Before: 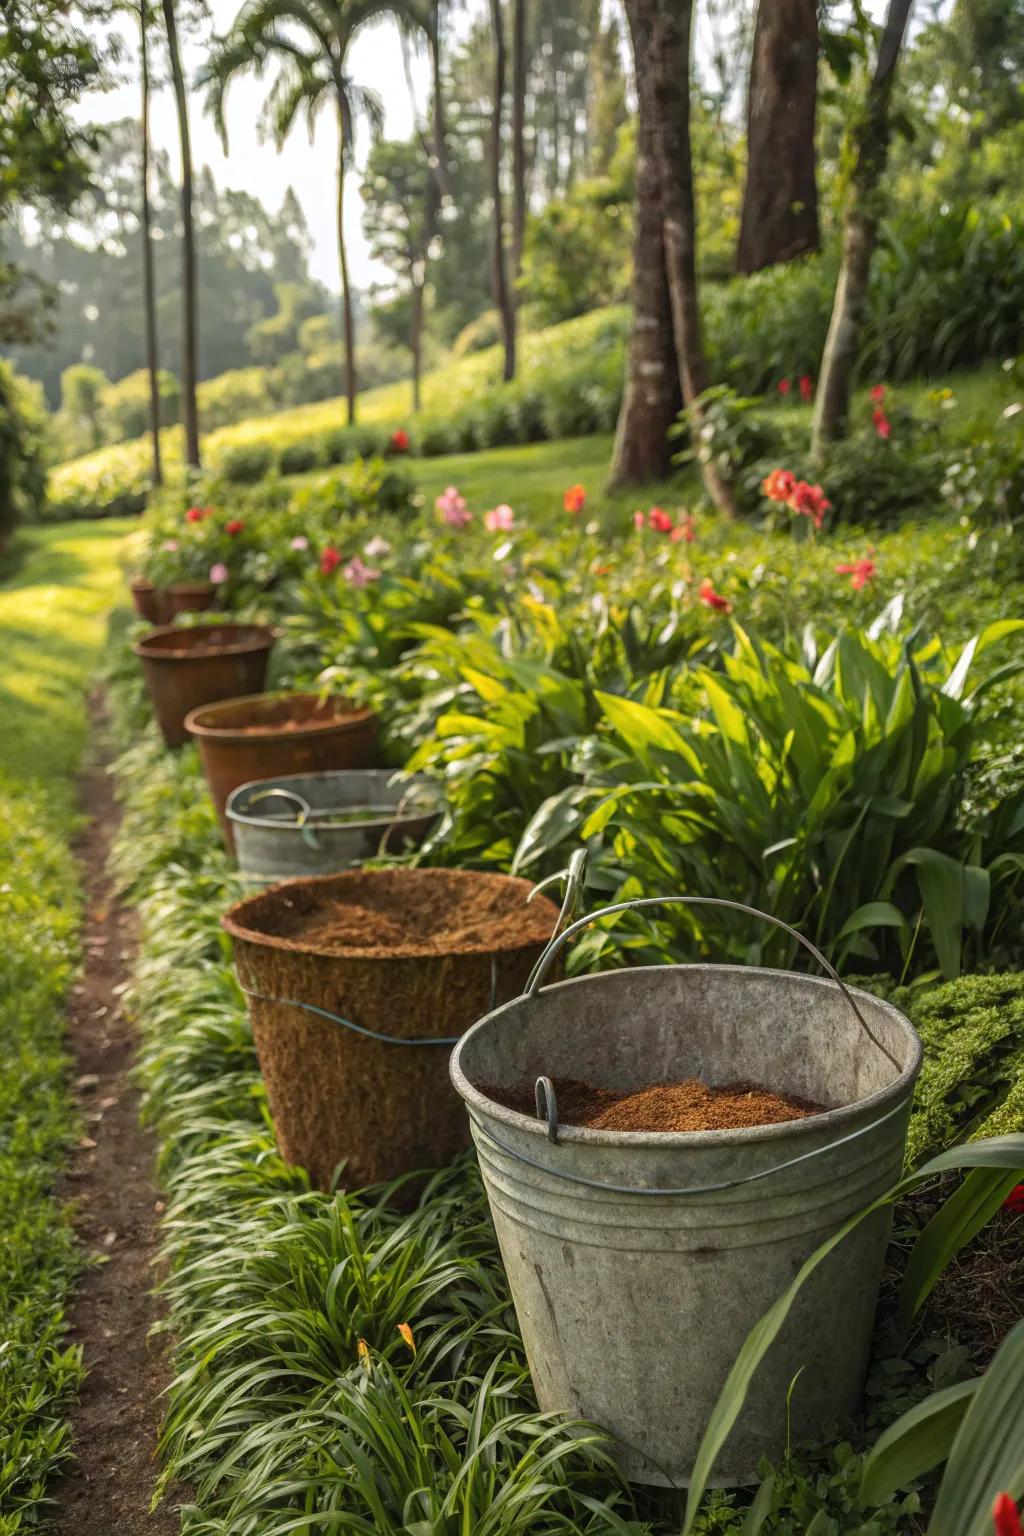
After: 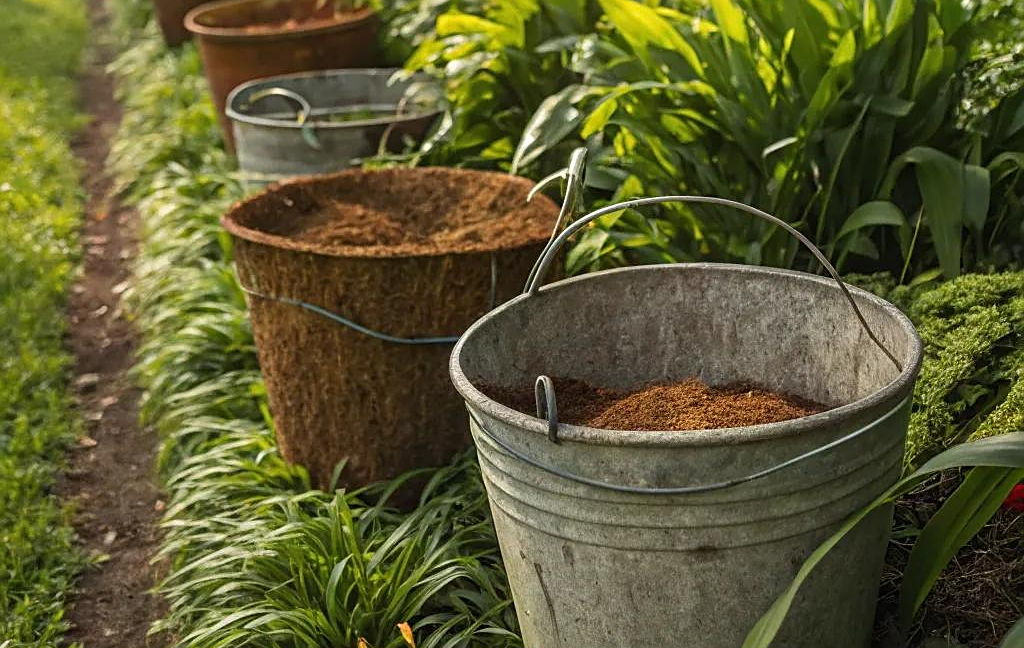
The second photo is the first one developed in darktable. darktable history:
crop: top 45.652%, bottom 12.156%
sharpen: on, module defaults
